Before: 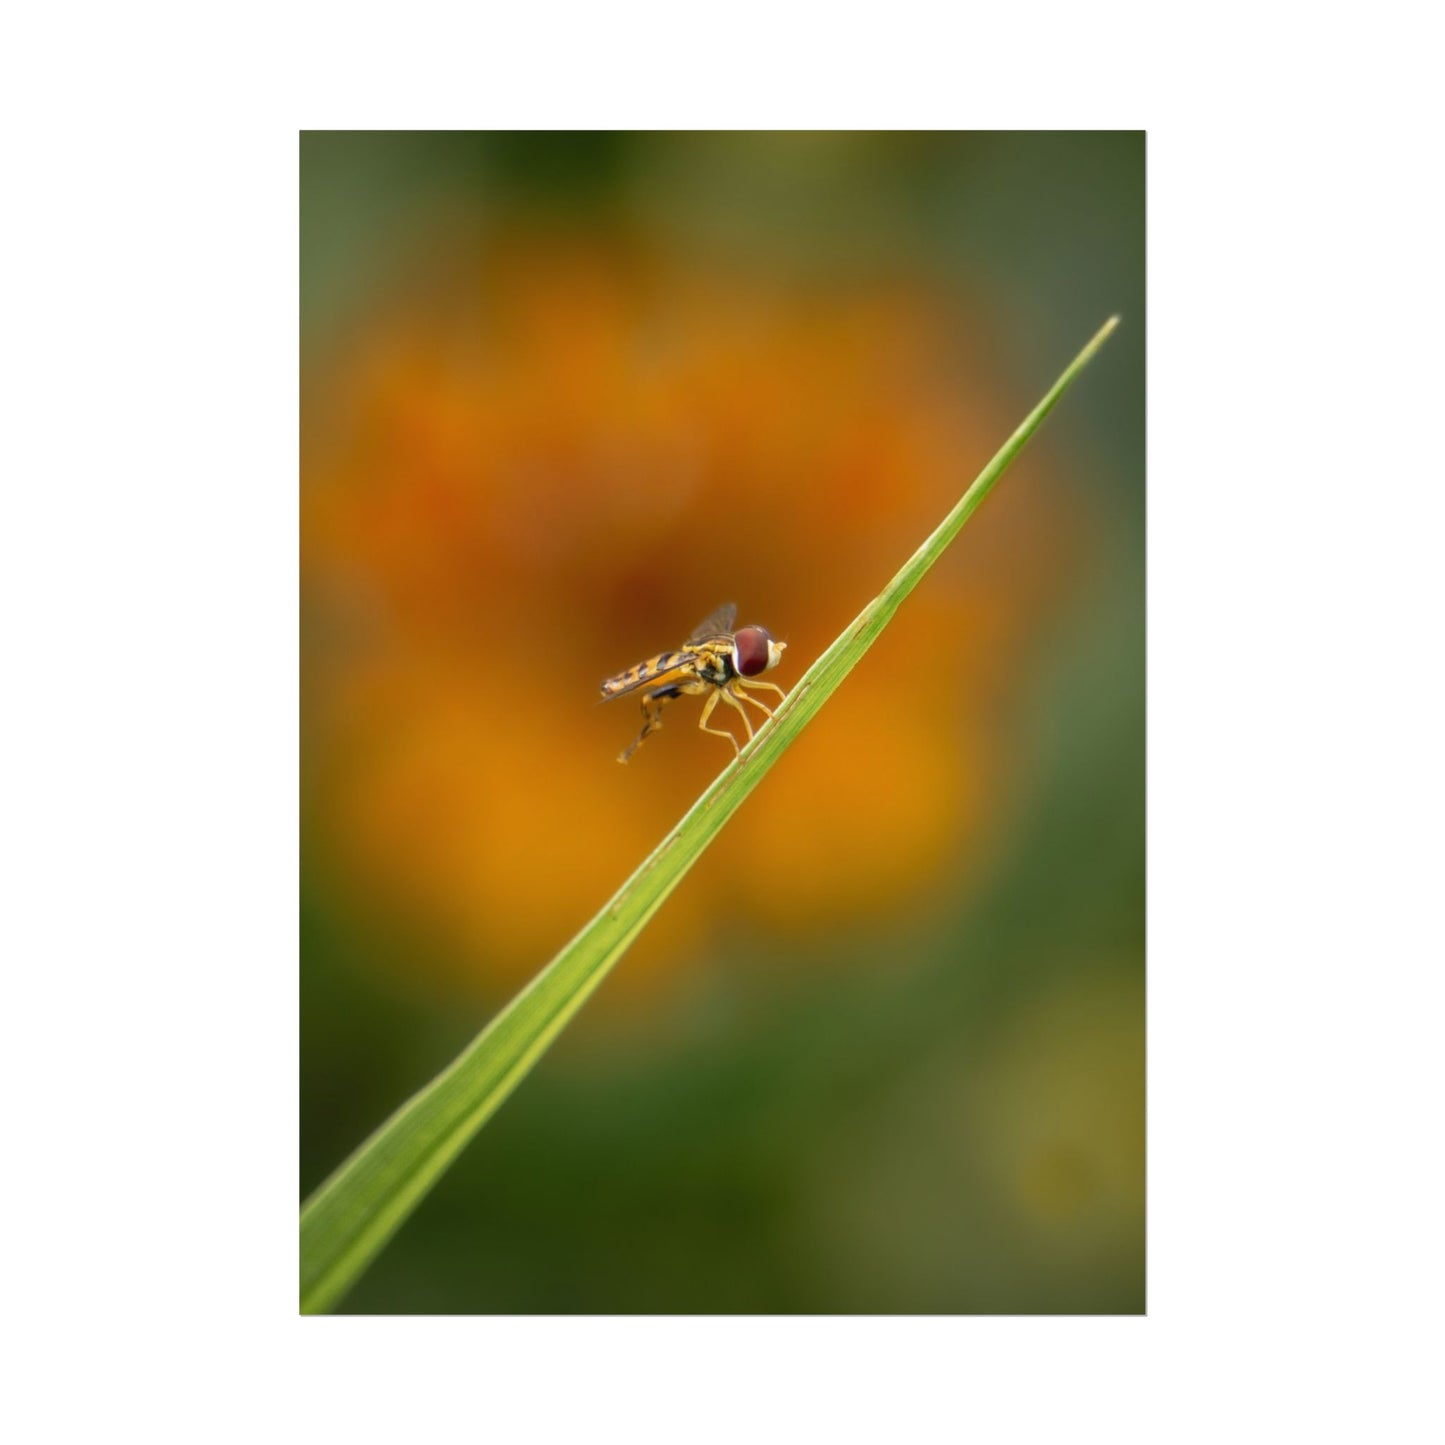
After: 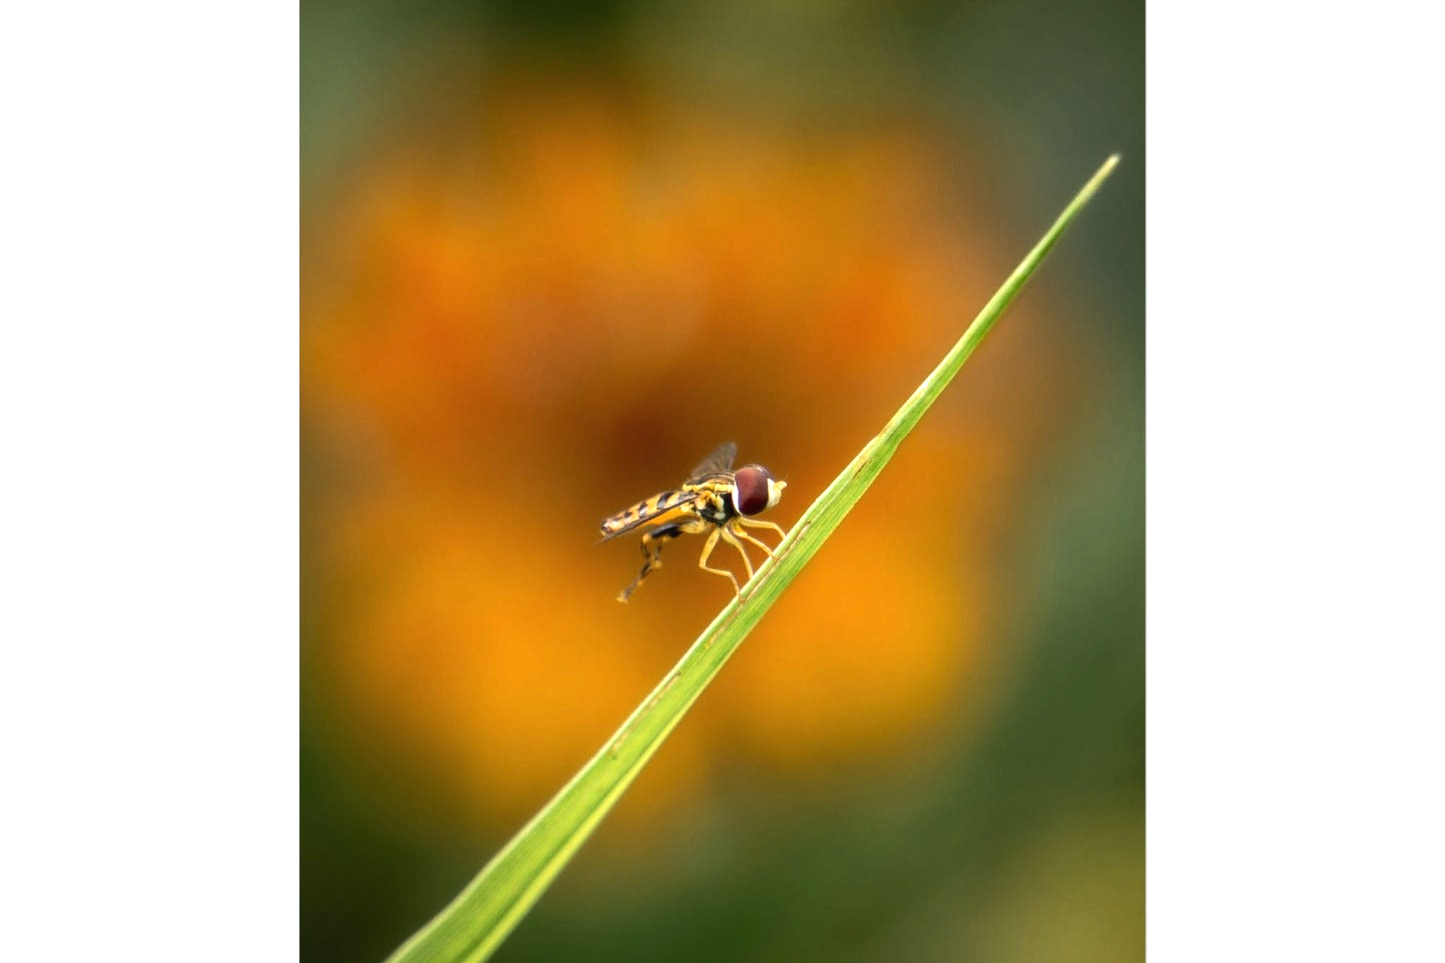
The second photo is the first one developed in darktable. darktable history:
tone equalizer: -8 EV -0.75 EV, -7 EV -0.7 EV, -6 EV -0.6 EV, -5 EV -0.4 EV, -3 EV 0.4 EV, -2 EV 0.6 EV, -1 EV 0.7 EV, +0 EV 0.75 EV, edges refinement/feathering 500, mask exposure compensation -1.57 EV, preserve details no
crop: top 11.166%, bottom 22.168%
